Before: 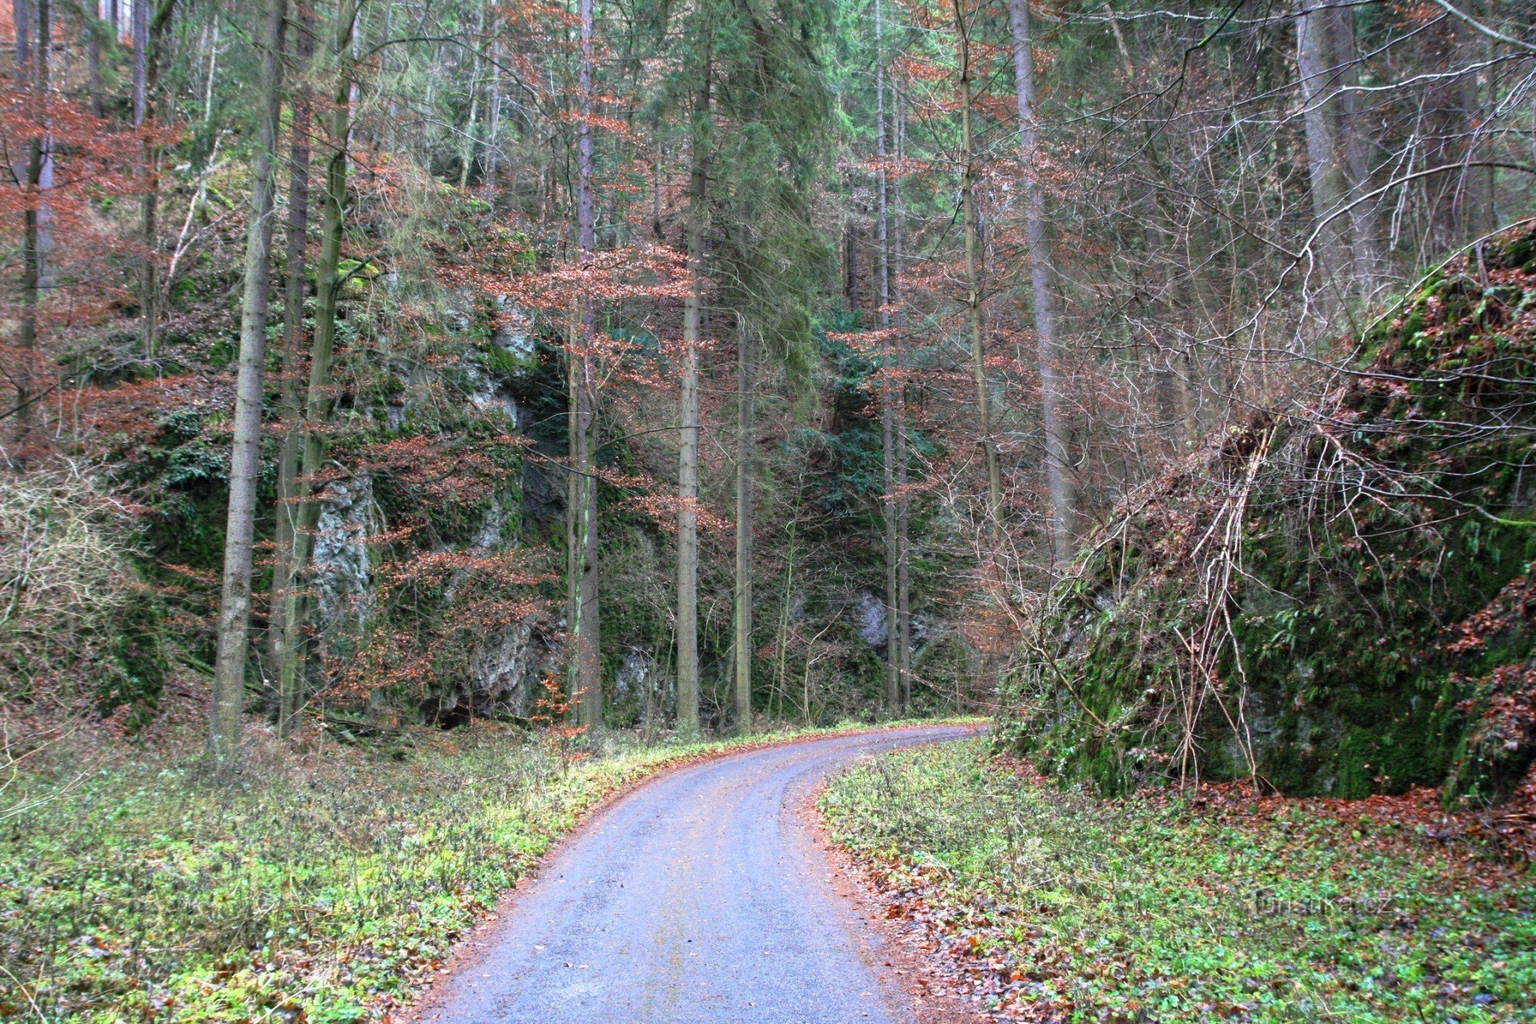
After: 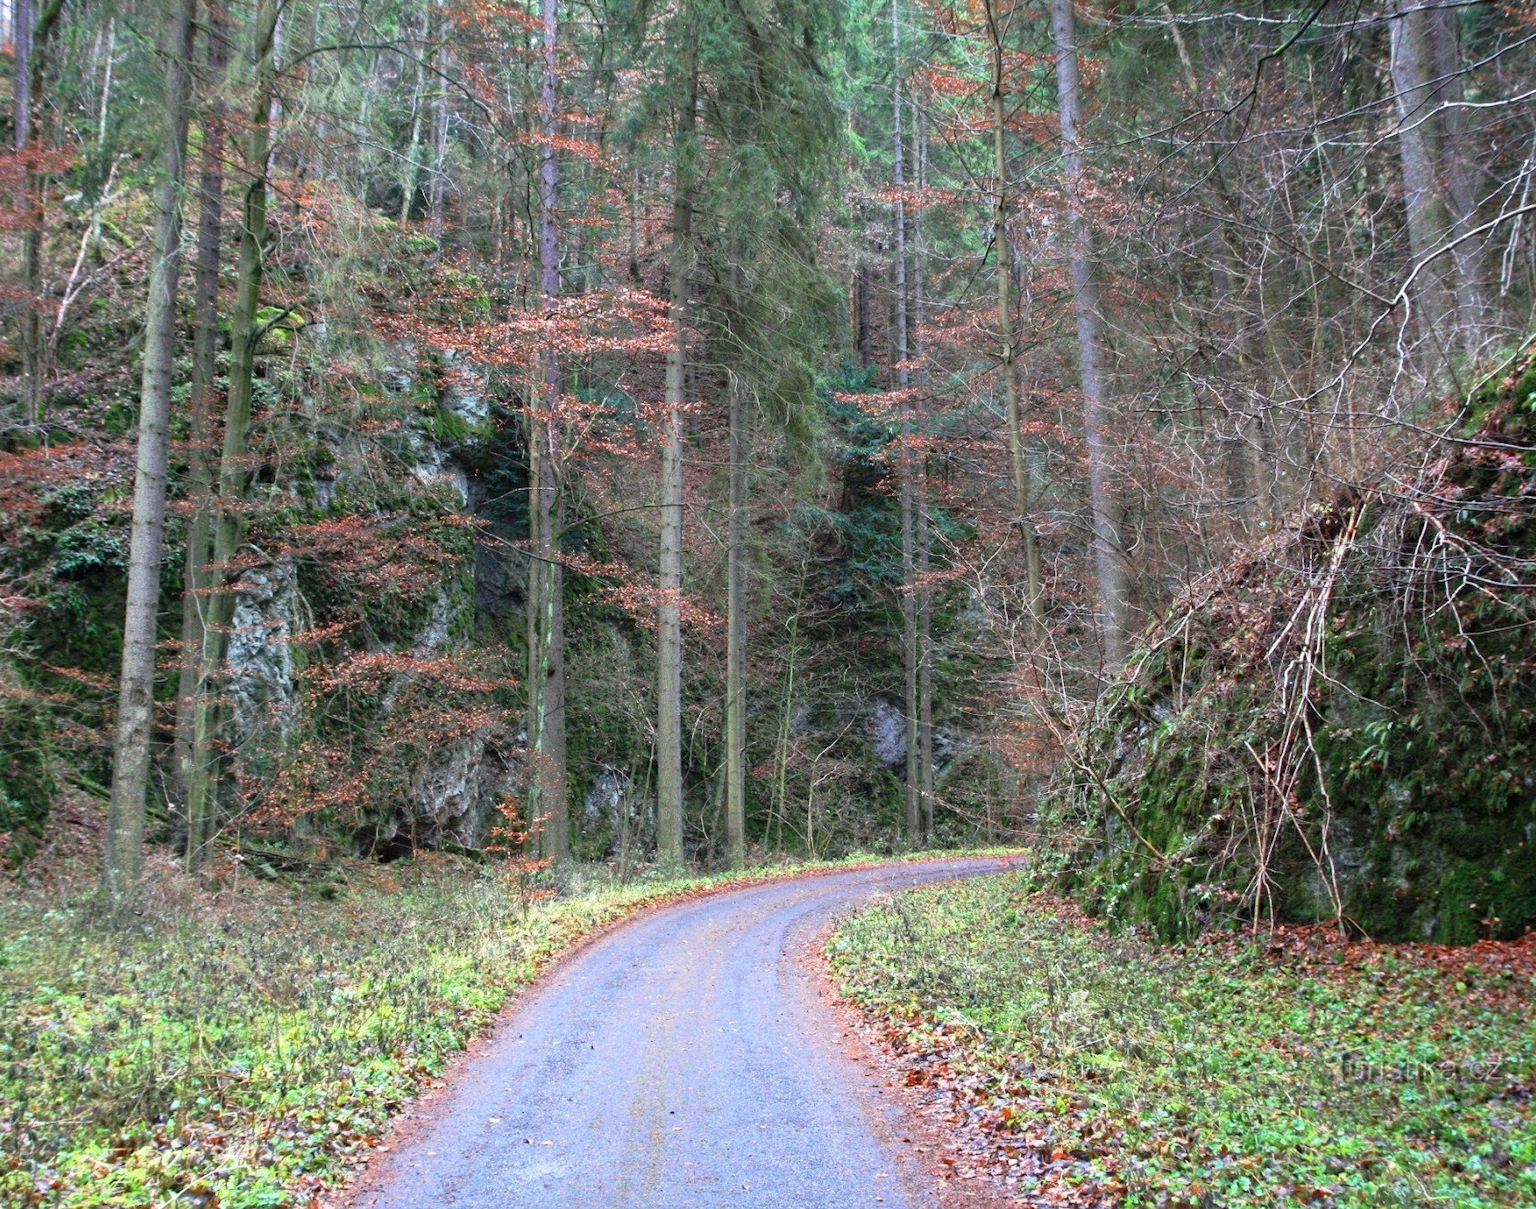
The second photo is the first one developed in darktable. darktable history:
crop: left 7.943%, right 7.494%
